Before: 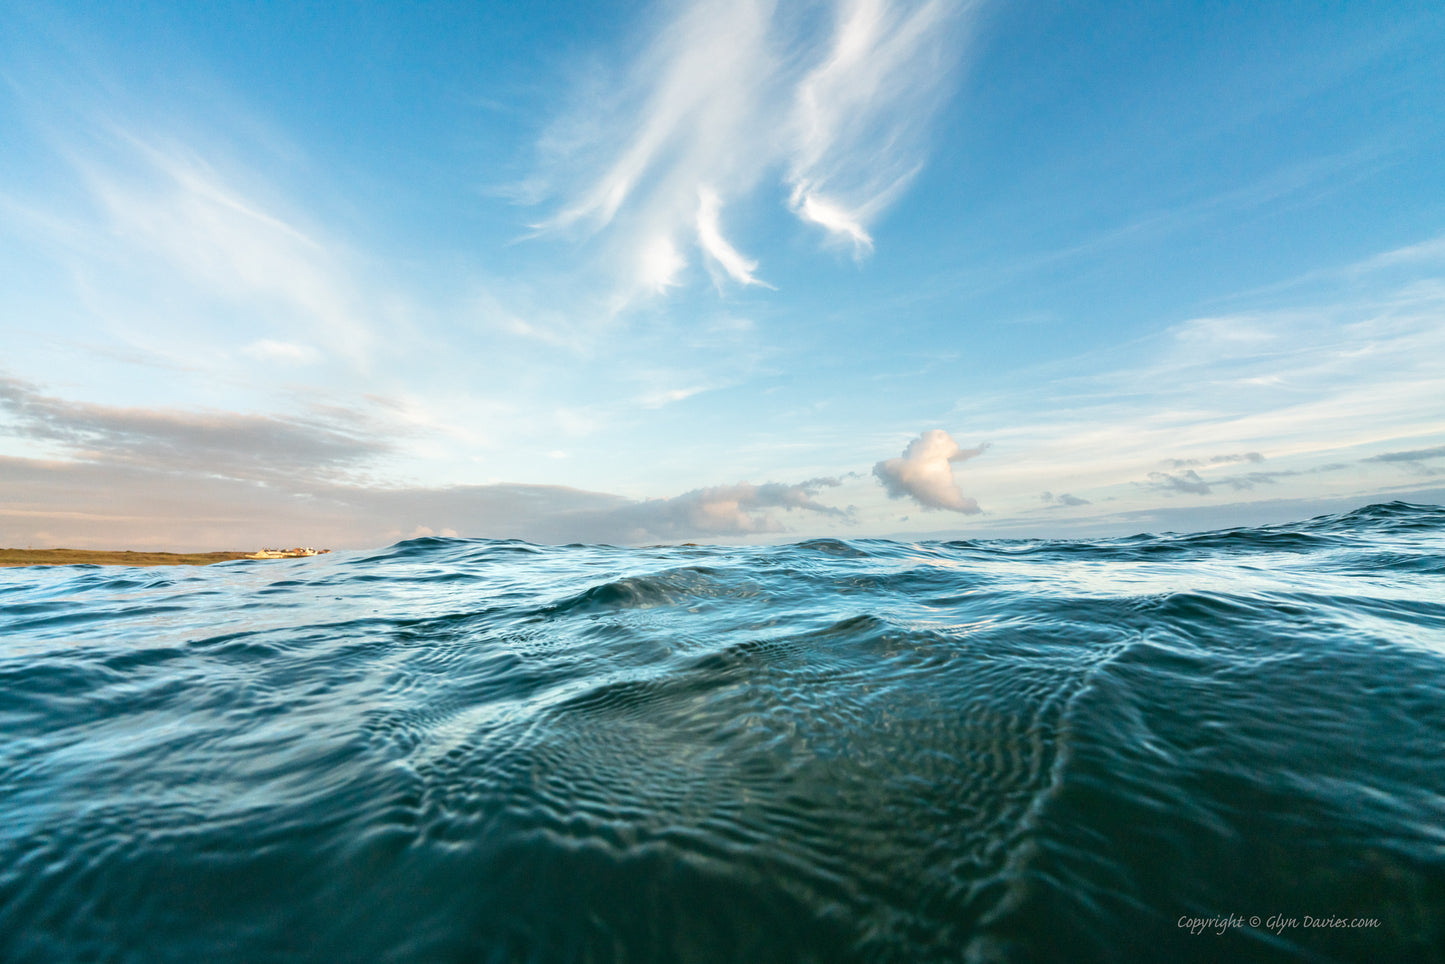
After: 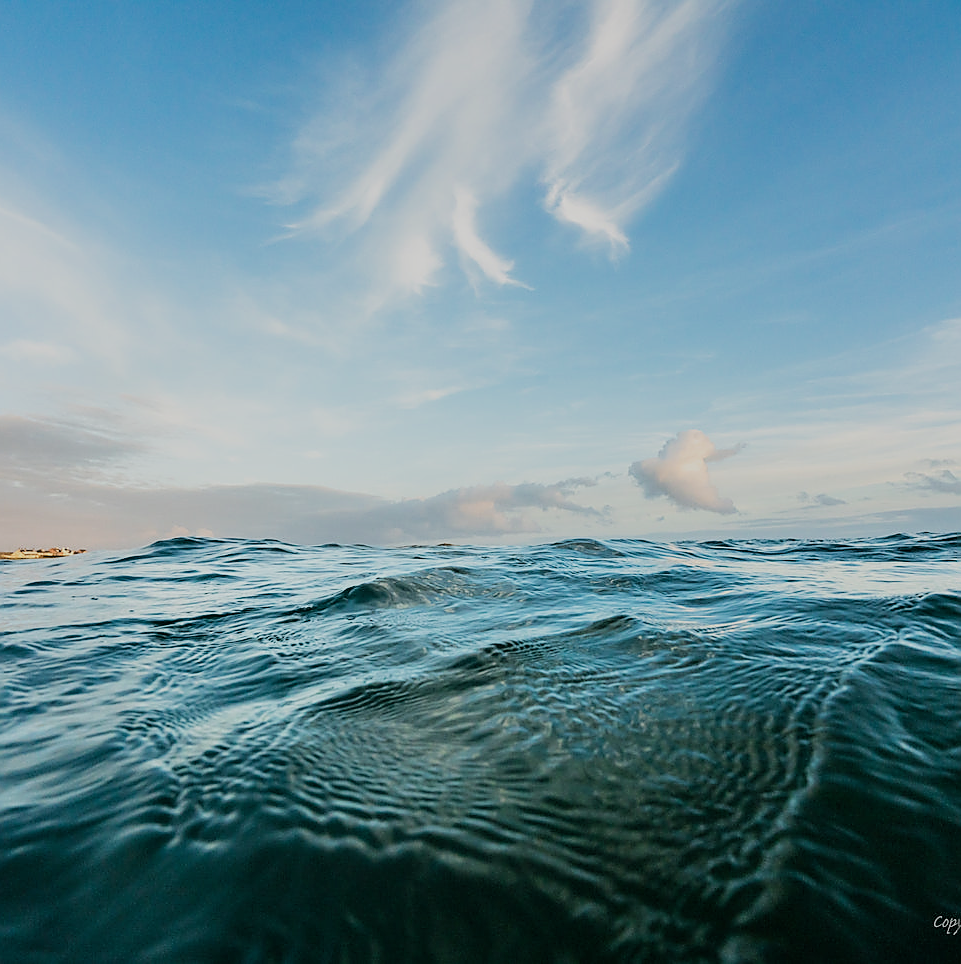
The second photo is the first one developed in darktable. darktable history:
sharpen: radius 1.4, amount 1.25, threshold 0.7
filmic rgb: black relative exposure -7.15 EV, white relative exposure 5.36 EV, hardness 3.02
crop: left 16.899%, right 16.556%
